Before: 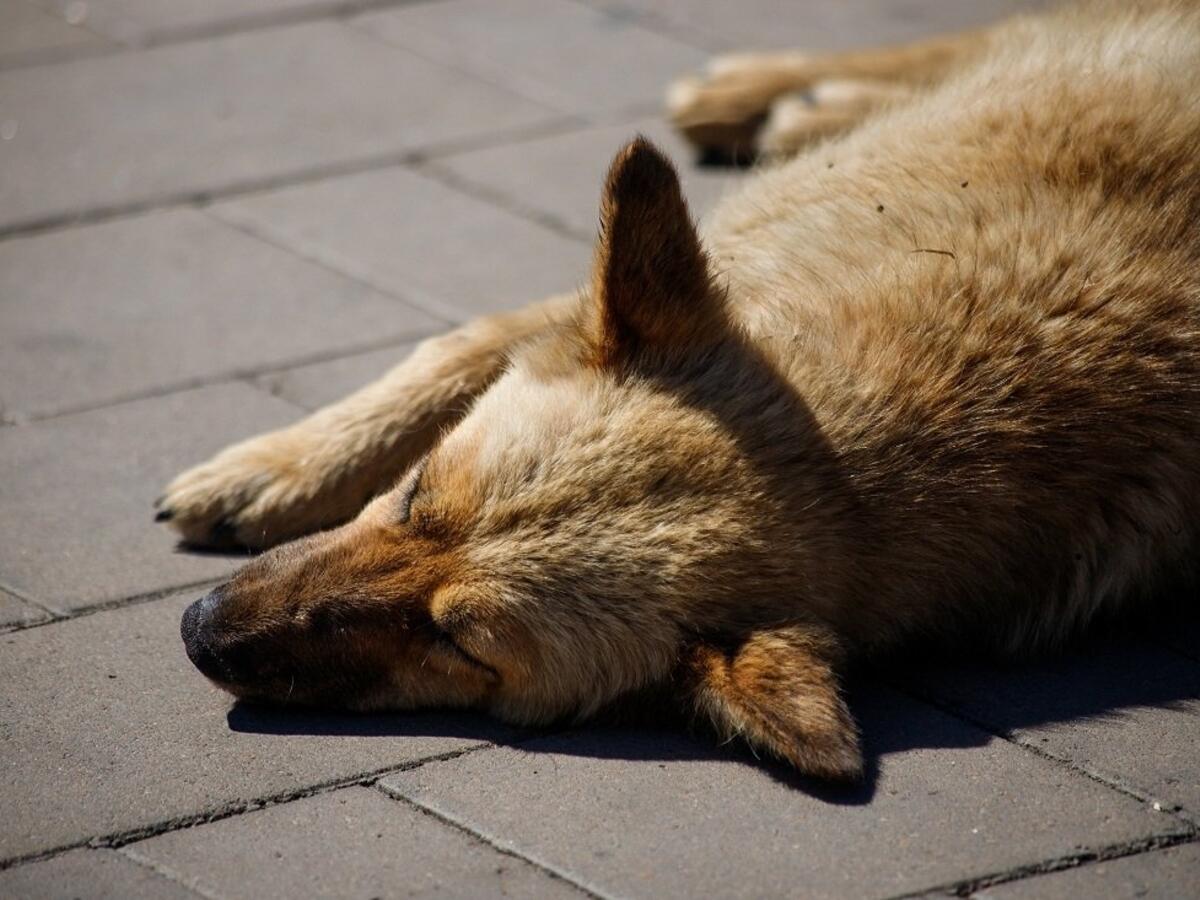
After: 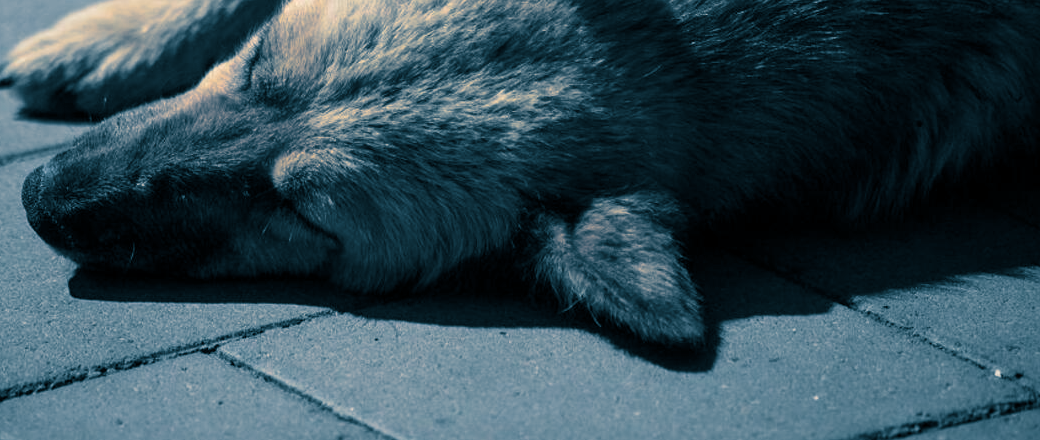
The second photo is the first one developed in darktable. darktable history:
crop and rotate: left 13.306%, top 48.129%, bottom 2.928%
split-toning: shadows › hue 212.4°, balance -70
